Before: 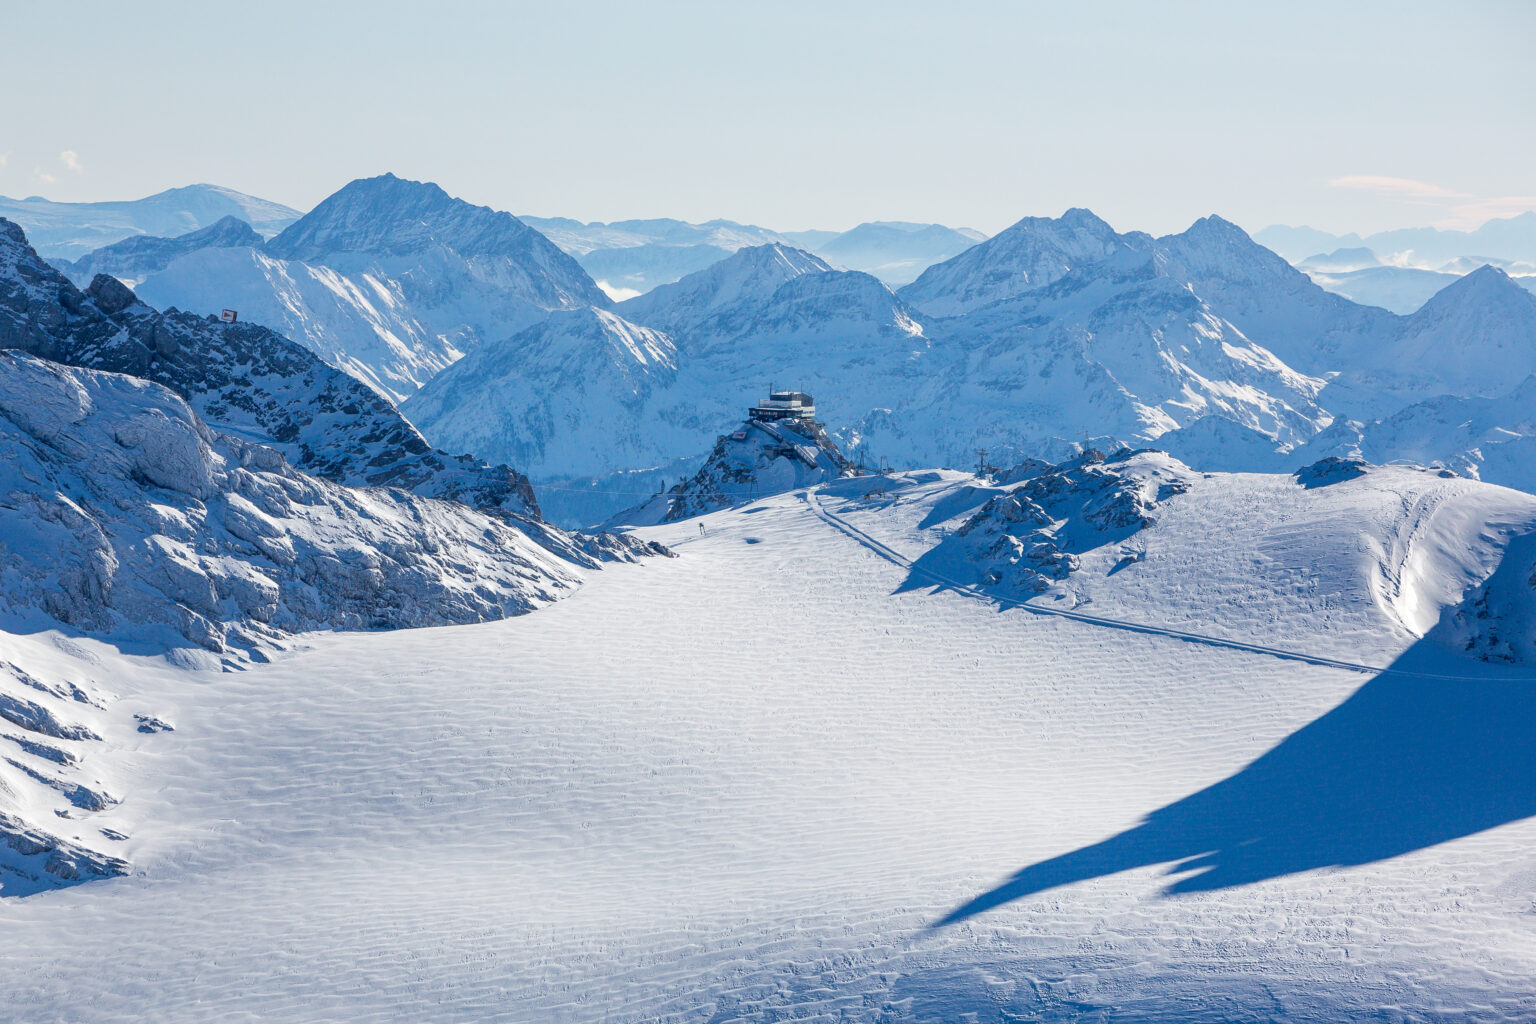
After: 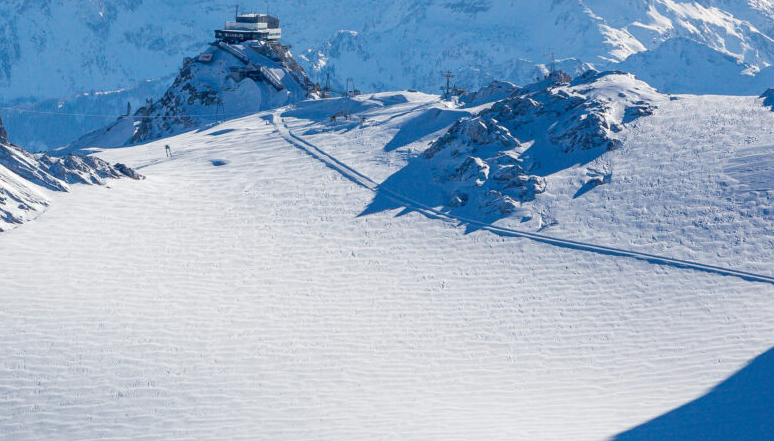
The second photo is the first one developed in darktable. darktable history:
crop: left 34.819%, top 36.922%, right 14.775%, bottom 19.991%
